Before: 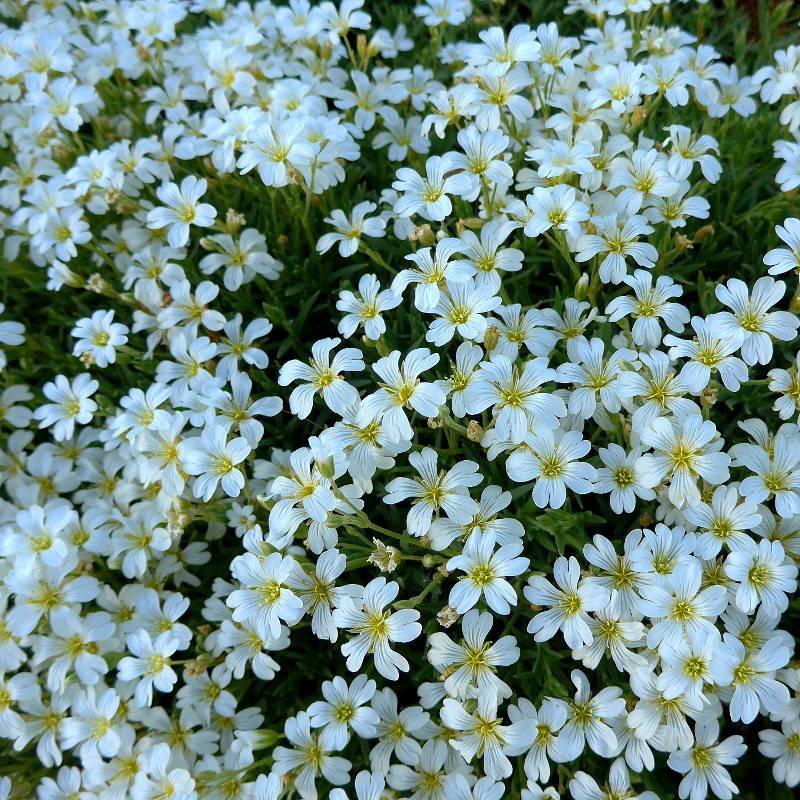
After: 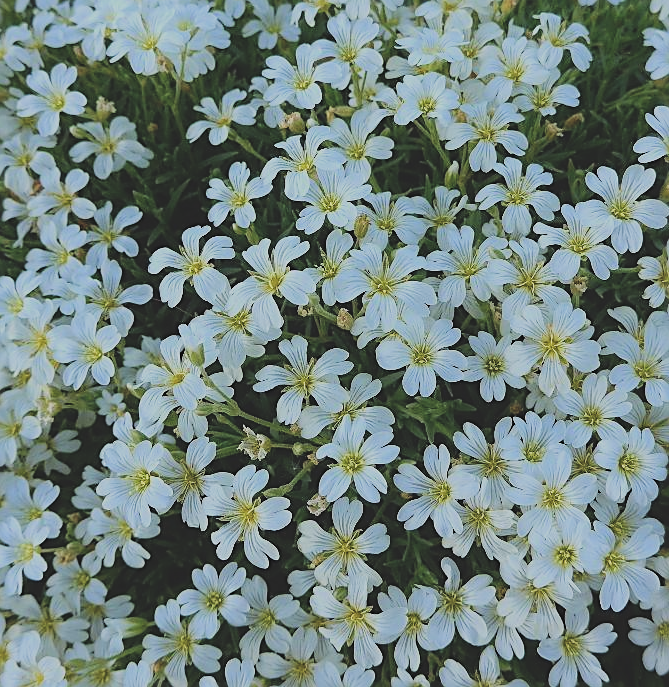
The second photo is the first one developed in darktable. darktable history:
crop: left 16.372%, top 14.057%
sharpen: on, module defaults
exposure: black level correction -0.028, compensate highlight preservation false
filmic rgb: black relative exposure -7.16 EV, white relative exposure 5.37 EV, hardness 3.03, preserve chrominance RGB euclidean norm, color science v5 (2021), contrast in shadows safe, contrast in highlights safe
